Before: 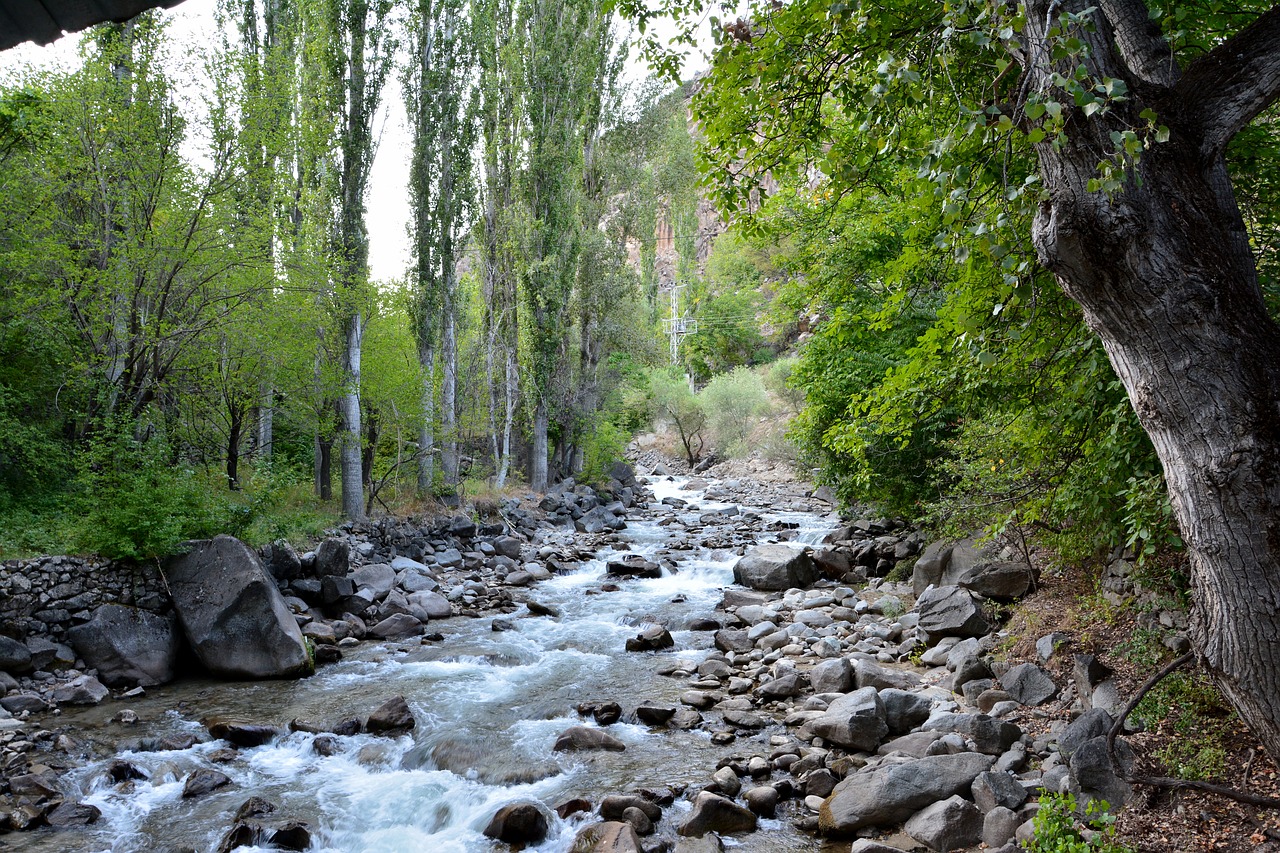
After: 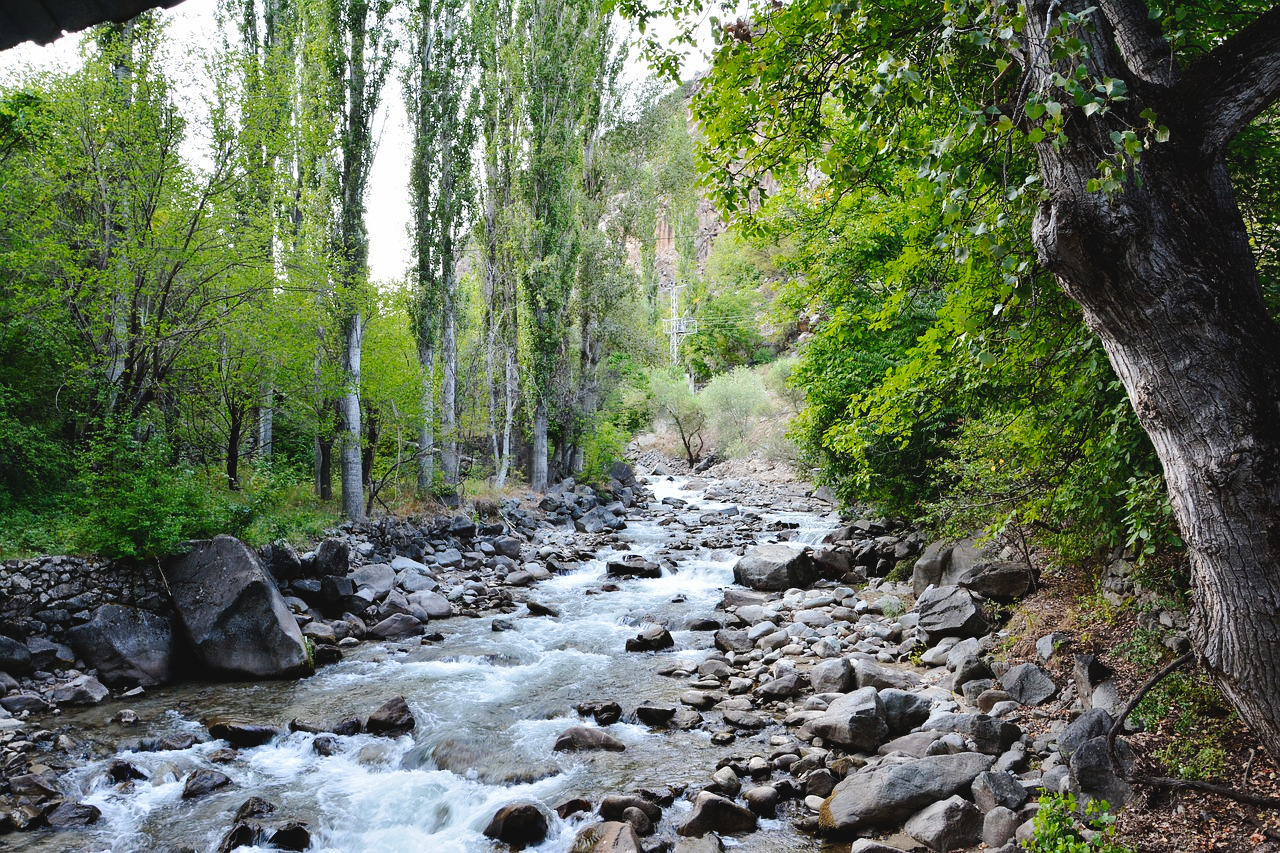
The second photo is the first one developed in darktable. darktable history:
tone curve: curves: ch0 [(0, 0.046) (0.037, 0.056) (0.176, 0.162) (0.33, 0.331) (0.432, 0.475) (0.601, 0.665) (0.843, 0.876) (1, 1)]; ch1 [(0, 0) (0.339, 0.349) (0.445, 0.42) (0.476, 0.47) (0.497, 0.492) (0.523, 0.514) (0.557, 0.558) (0.632, 0.615) (0.728, 0.746) (1, 1)]; ch2 [(0, 0) (0.327, 0.324) (0.417, 0.44) (0.46, 0.453) (0.502, 0.495) (0.526, 0.52) (0.54, 0.55) (0.606, 0.626) (0.745, 0.704) (1, 1)], preserve colors none
